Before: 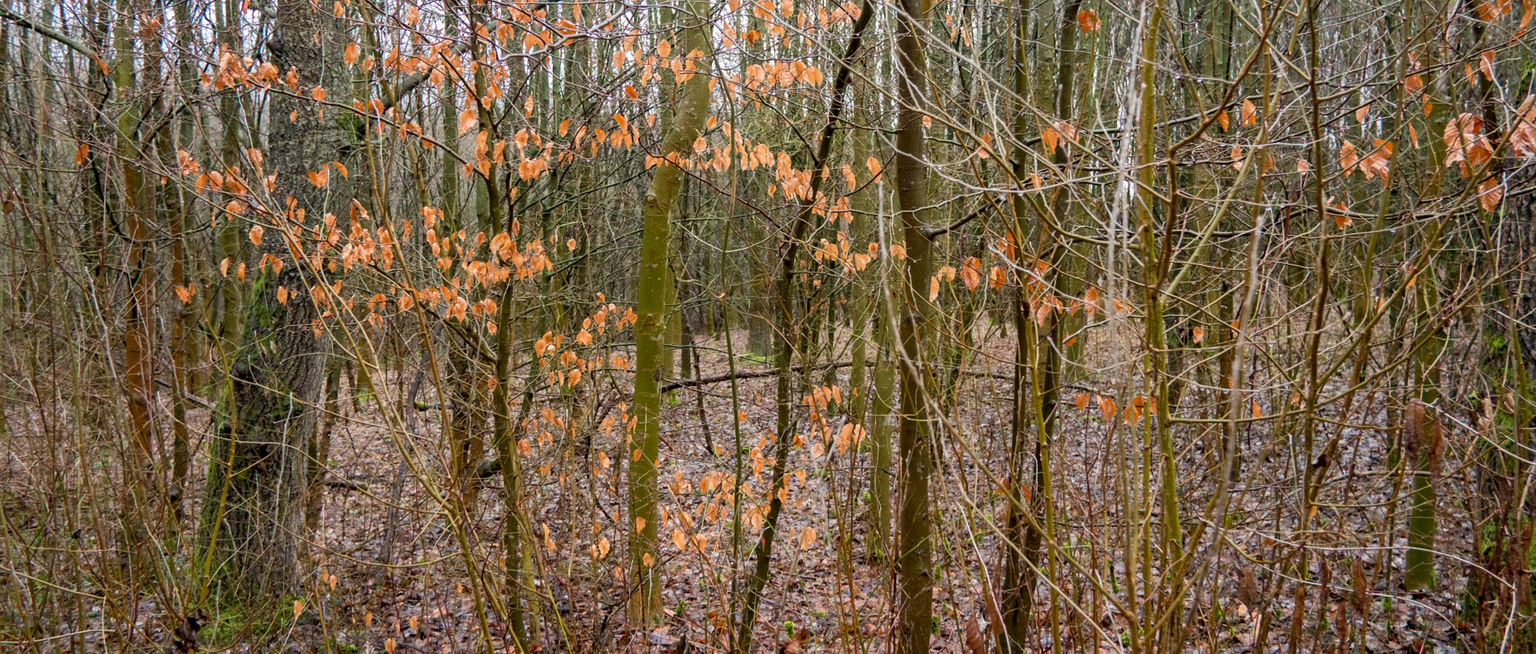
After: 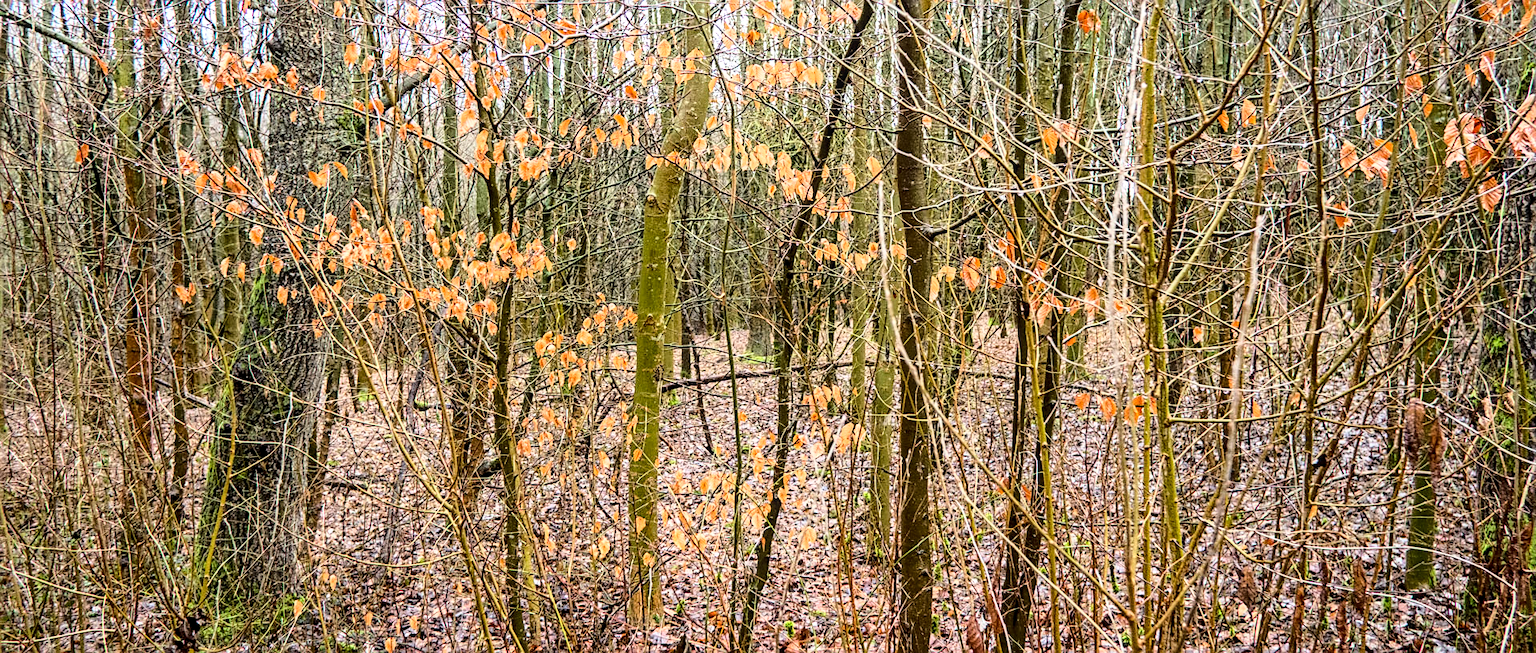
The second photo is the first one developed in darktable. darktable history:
sharpen: amount 0.546
local contrast: on, module defaults
base curve: curves: ch0 [(0, 0) (0.032, 0.037) (0.105, 0.228) (0.435, 0.76) (0.856, 0.983) (1, 1)]
contrast brightness saturation: contrast 0.083, saturation 0.024
